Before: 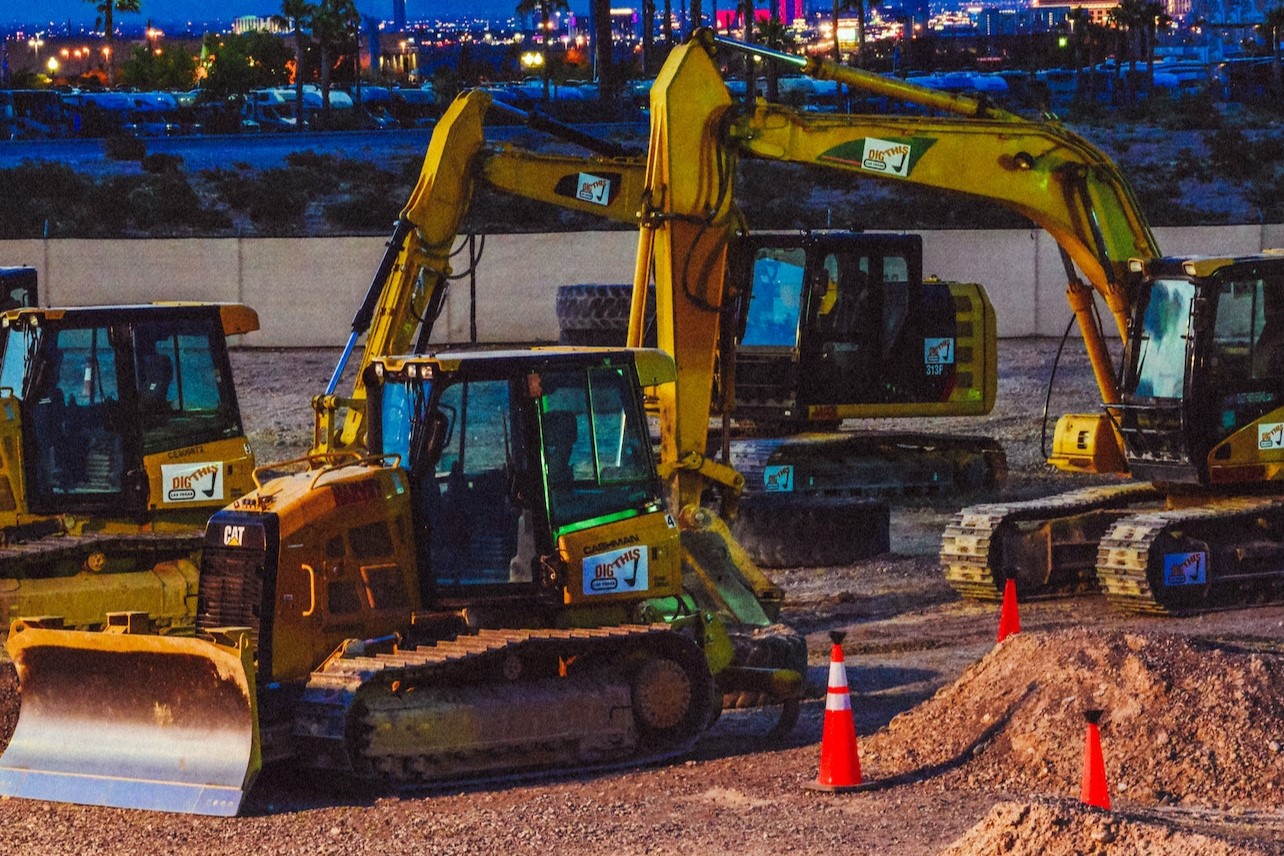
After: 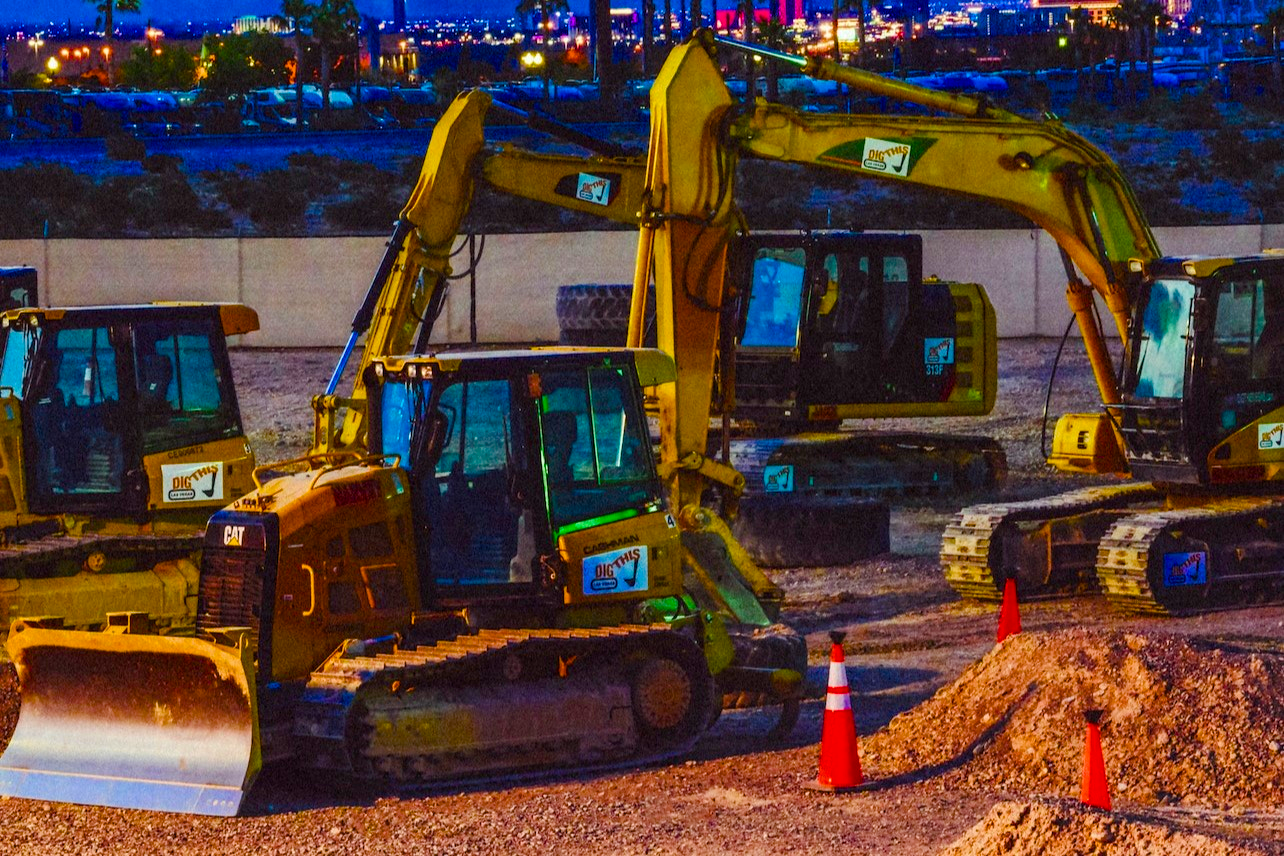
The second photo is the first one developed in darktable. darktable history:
color balance rgb: shadows lift › luminance -10.324%, linear chroma grading › global chroma 15.03%, perceptual saturation grading › global saturation 26.37%, perceptual saturation grading › highlights -28.073%, perceptual saturation grading › mid-tones 15.195%, perceptual saturation grading › shadows 33.482%, global vibrance 20%
